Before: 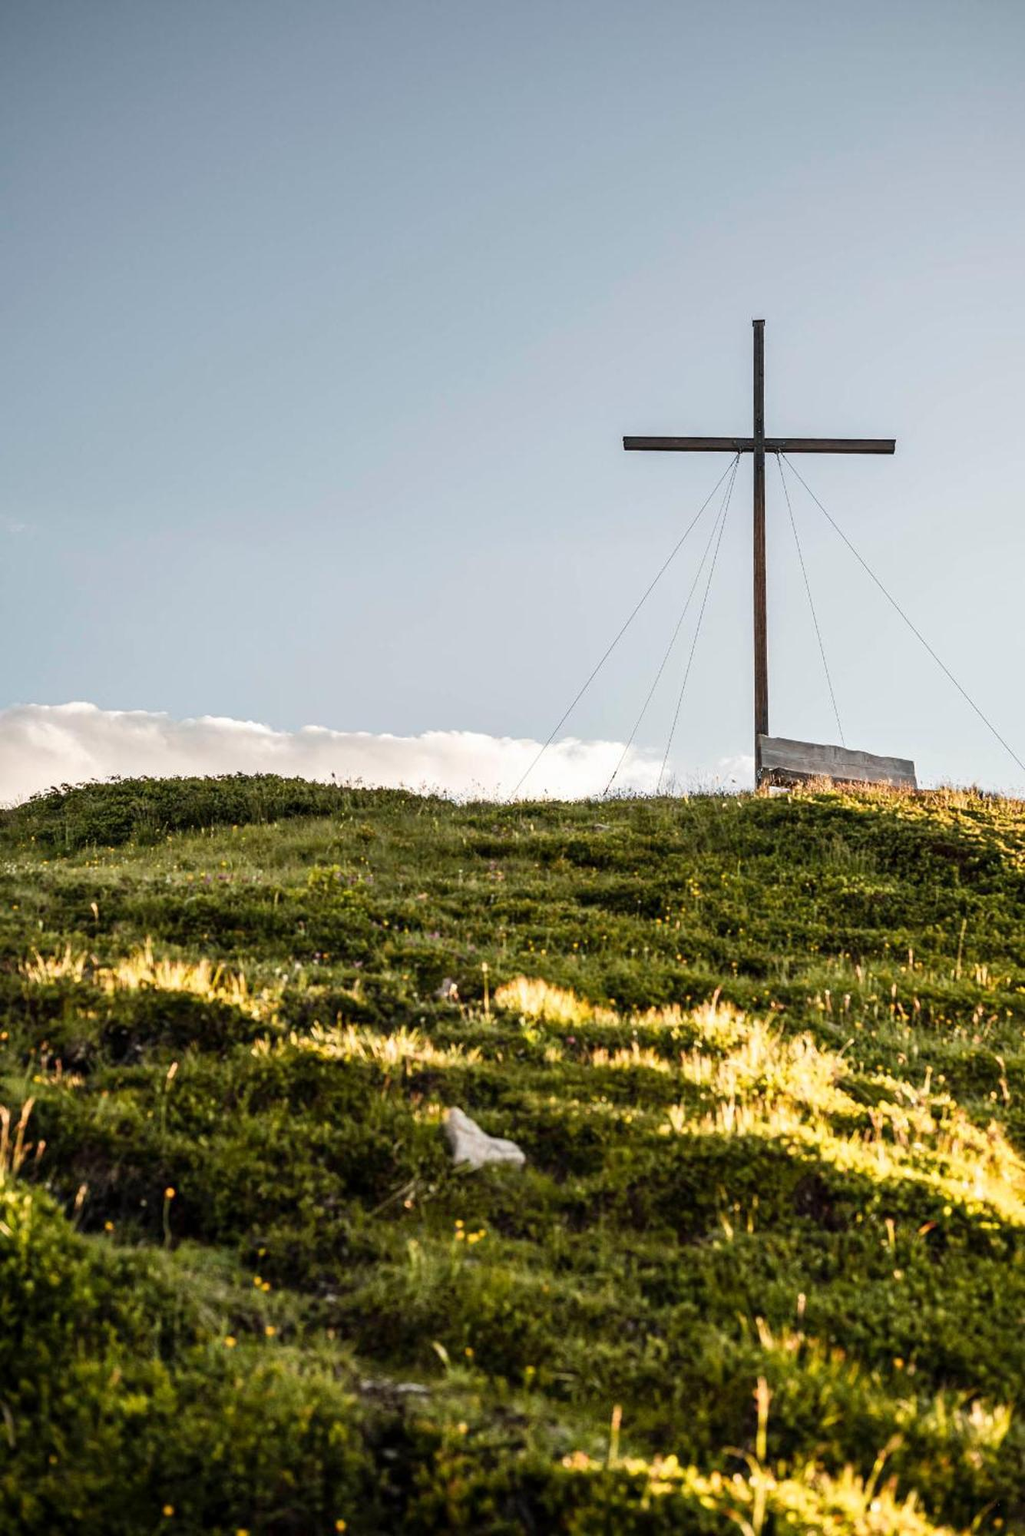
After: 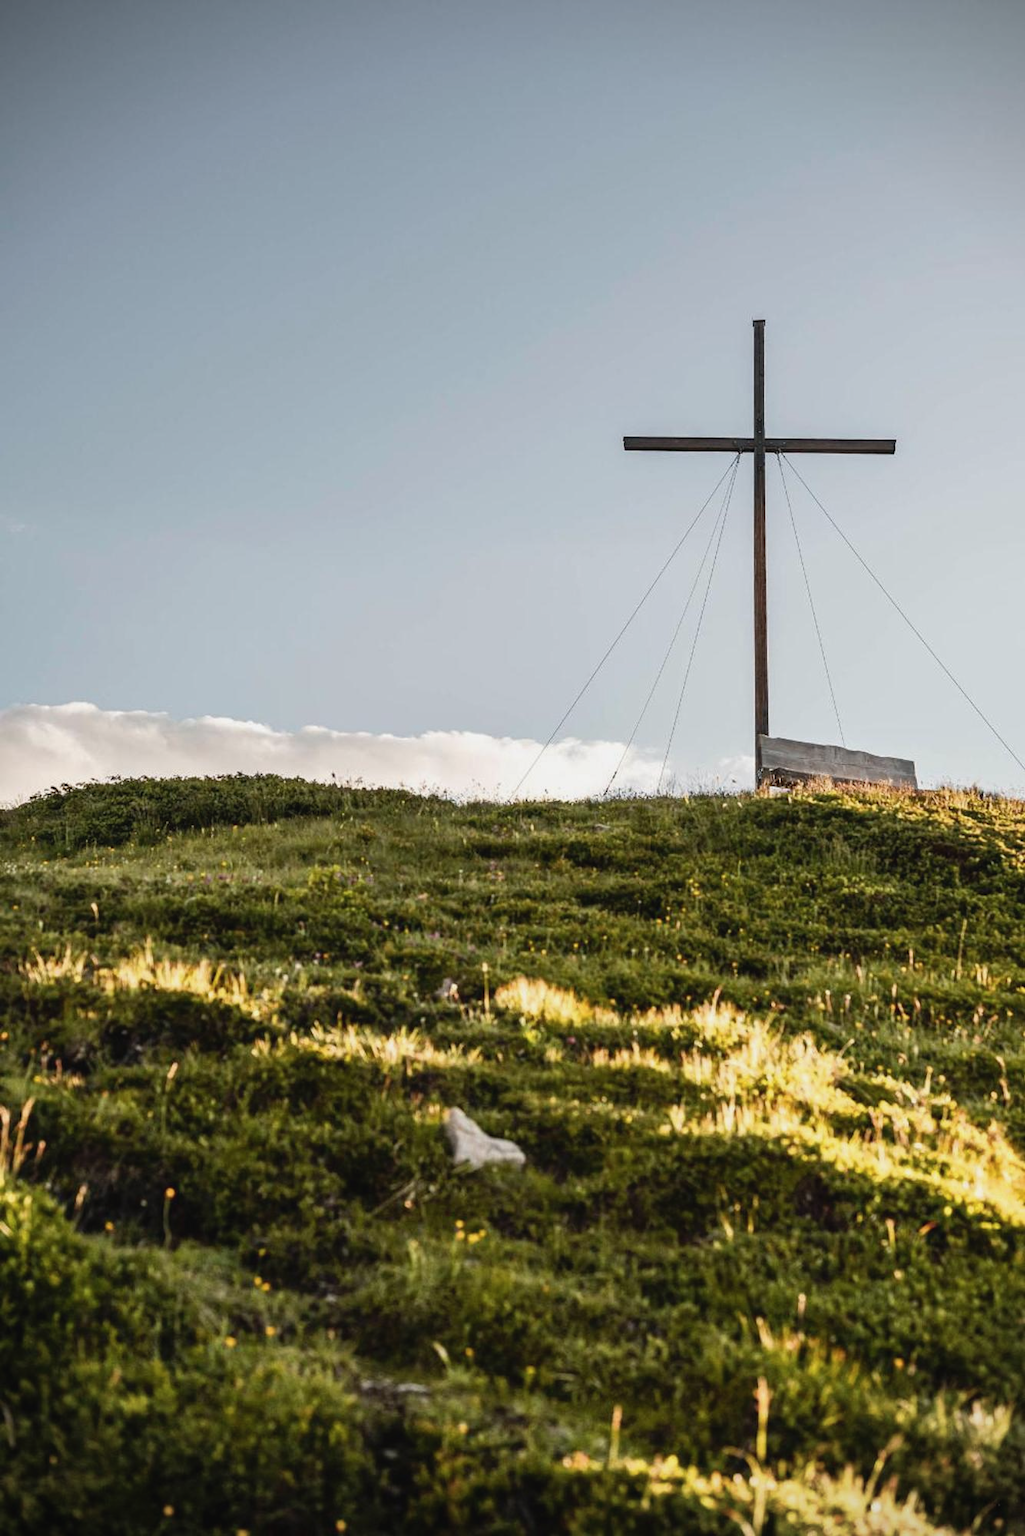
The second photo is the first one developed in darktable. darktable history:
vignetting: fall-off start 91.19%
contrast brightness saturation: contrast -0.08, brightness -0.04, saturation -0.11
